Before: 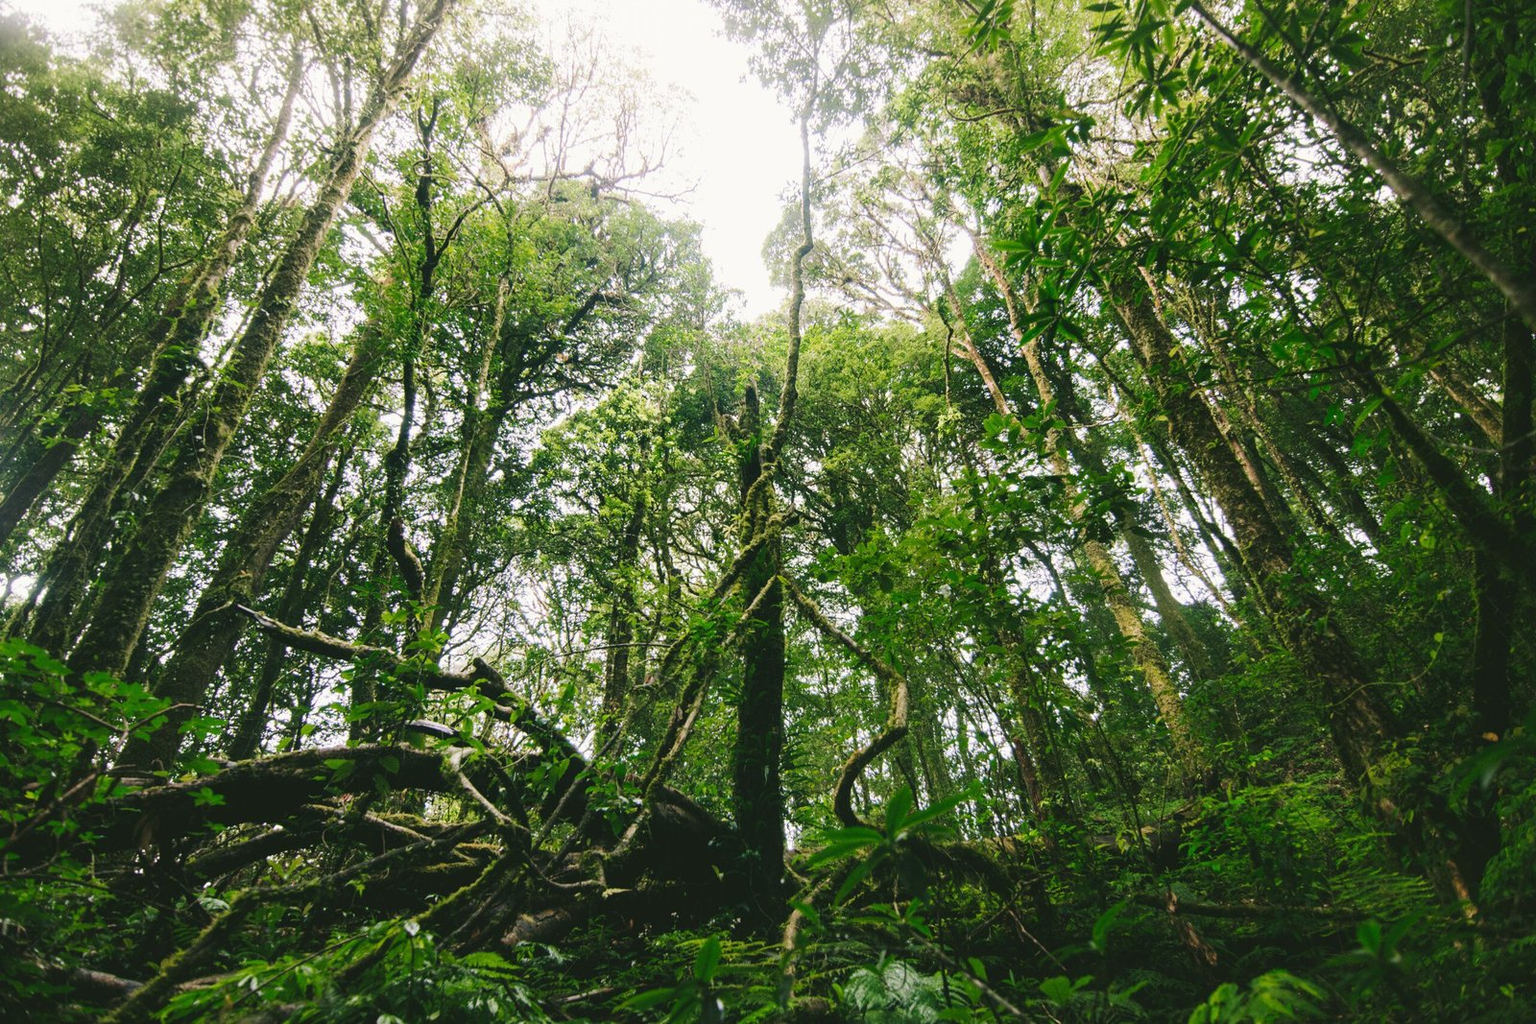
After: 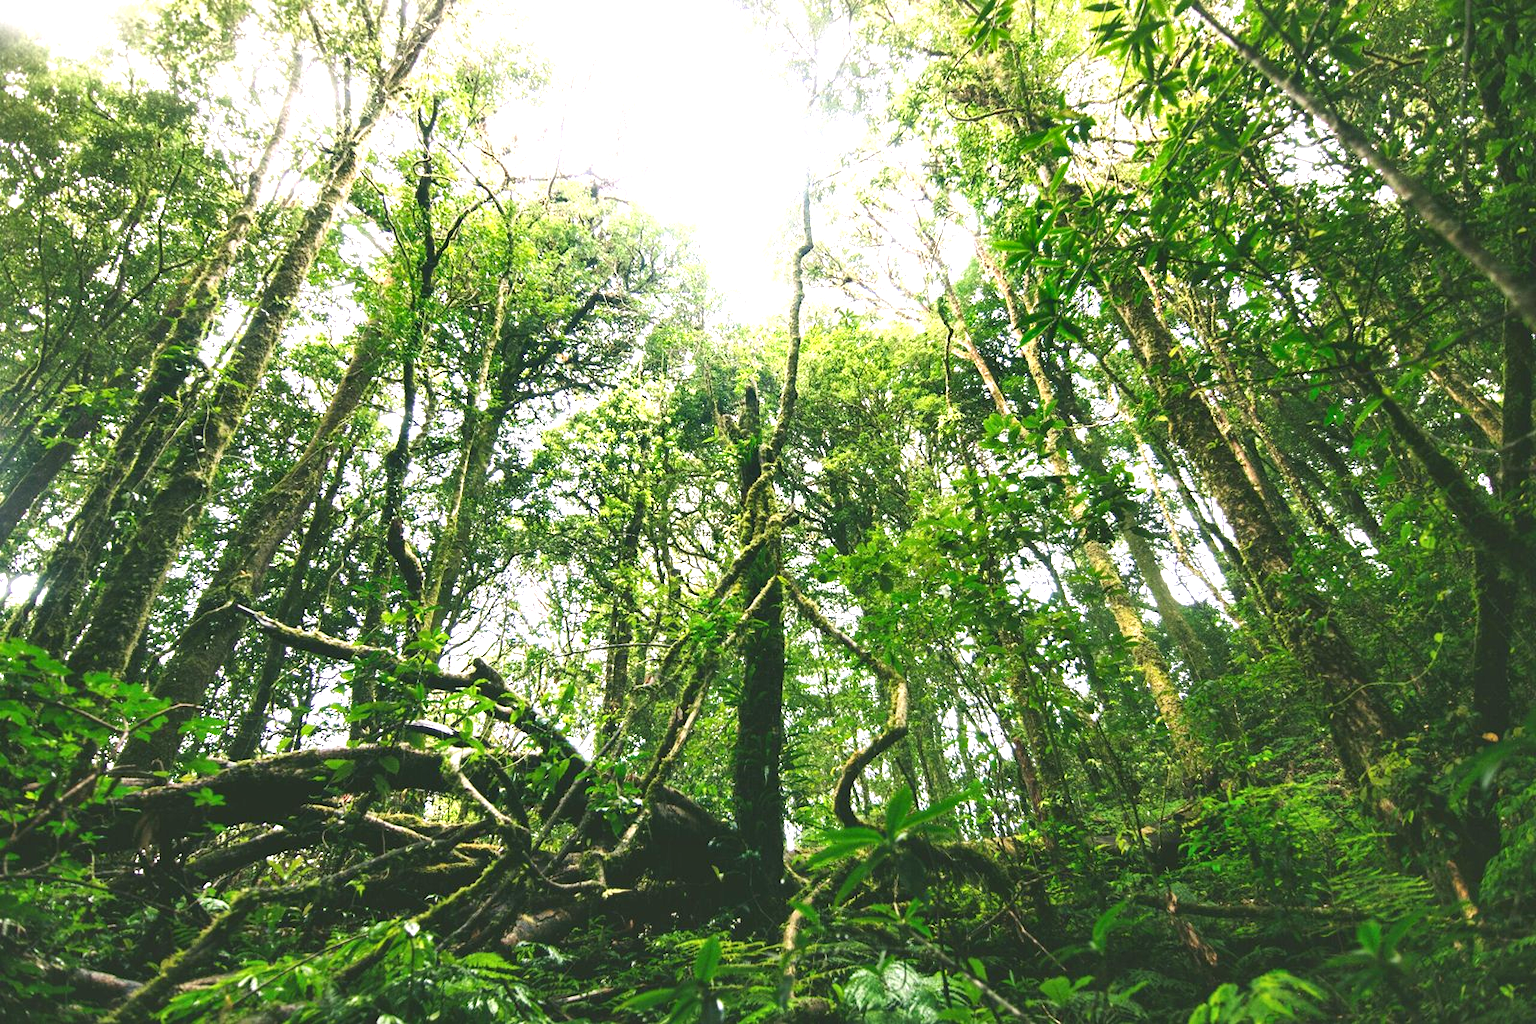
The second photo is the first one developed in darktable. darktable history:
shadows and highlights: shadows 37.58, highlights -27.69, soften with gaussian
exposure: exposure 1.133 EV, compensate highlight preservation false
